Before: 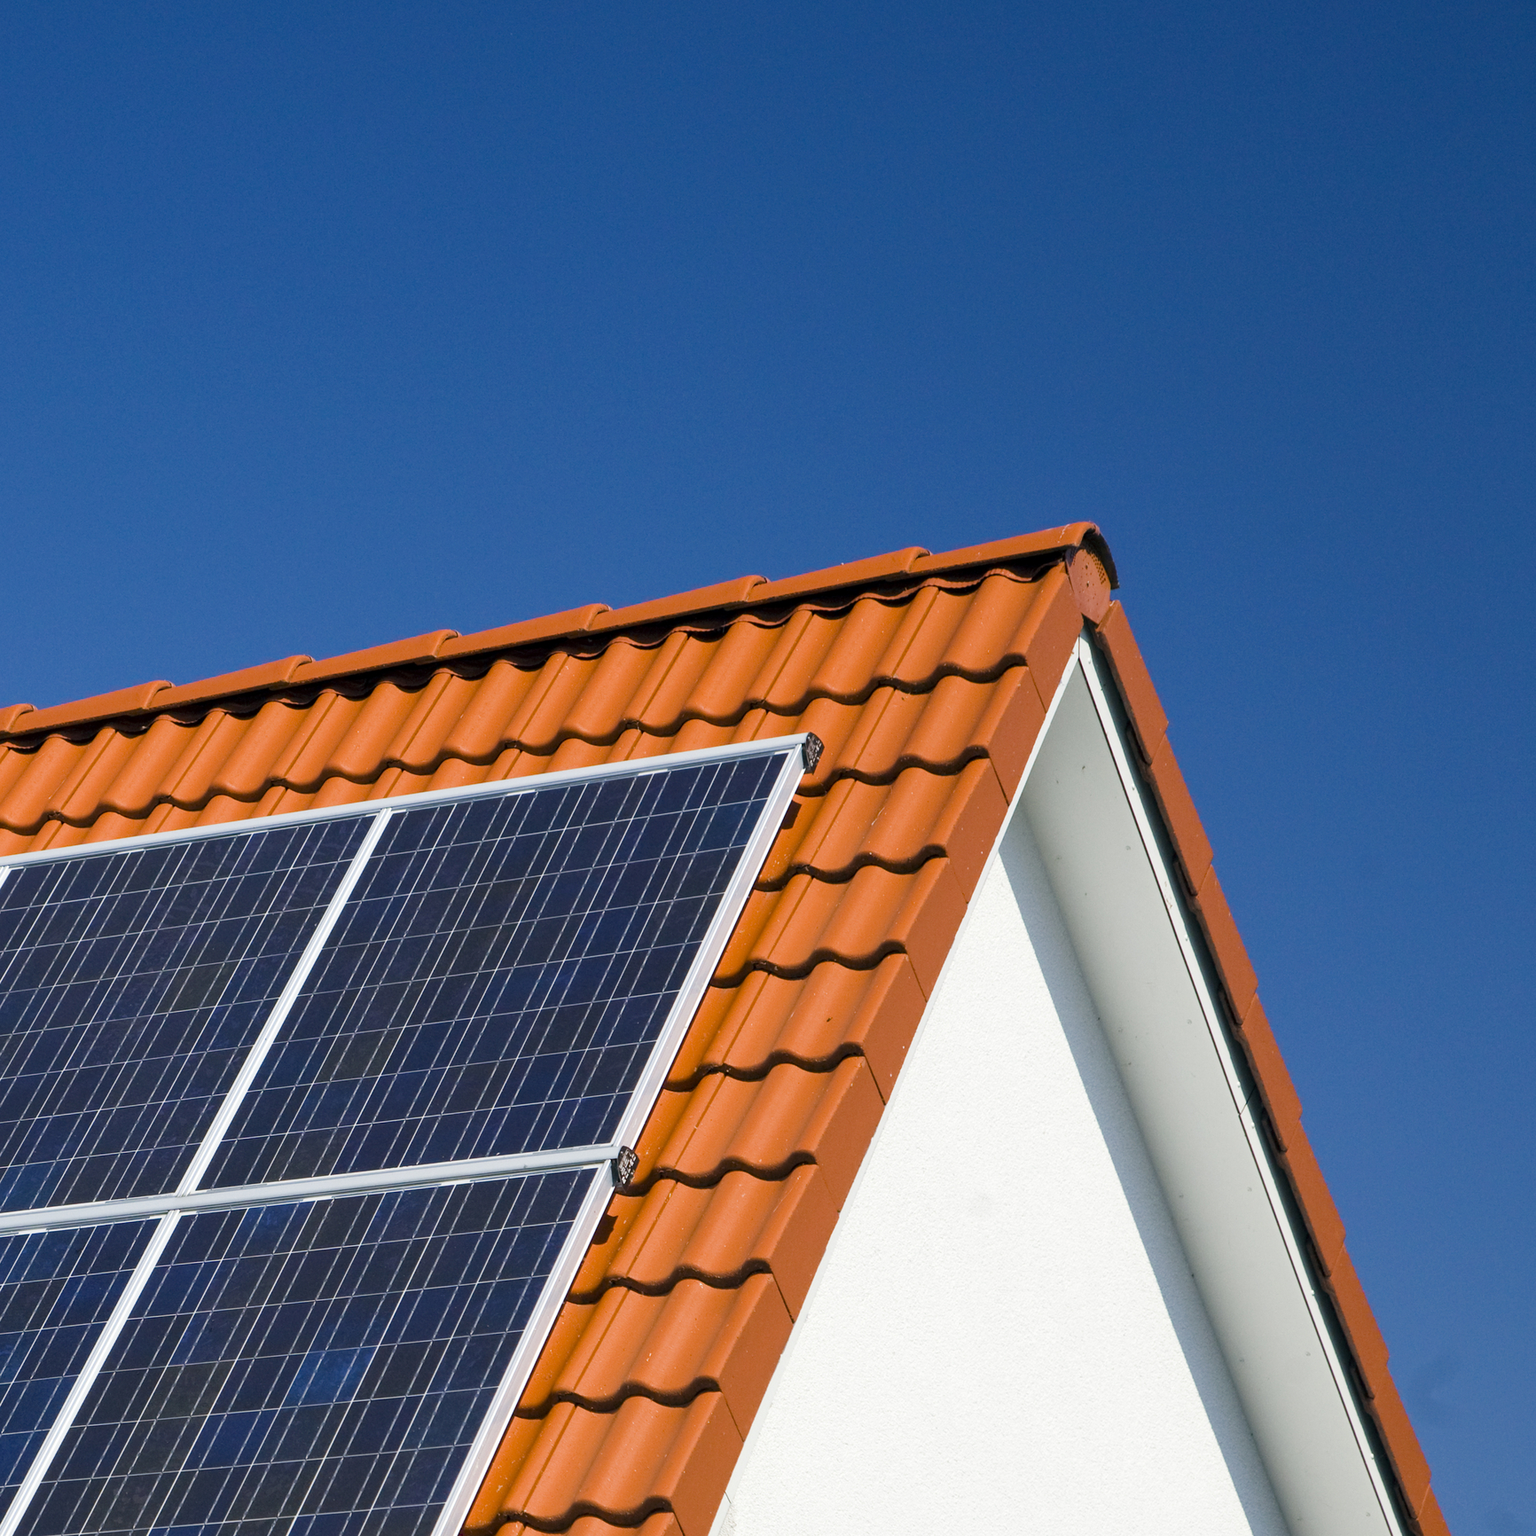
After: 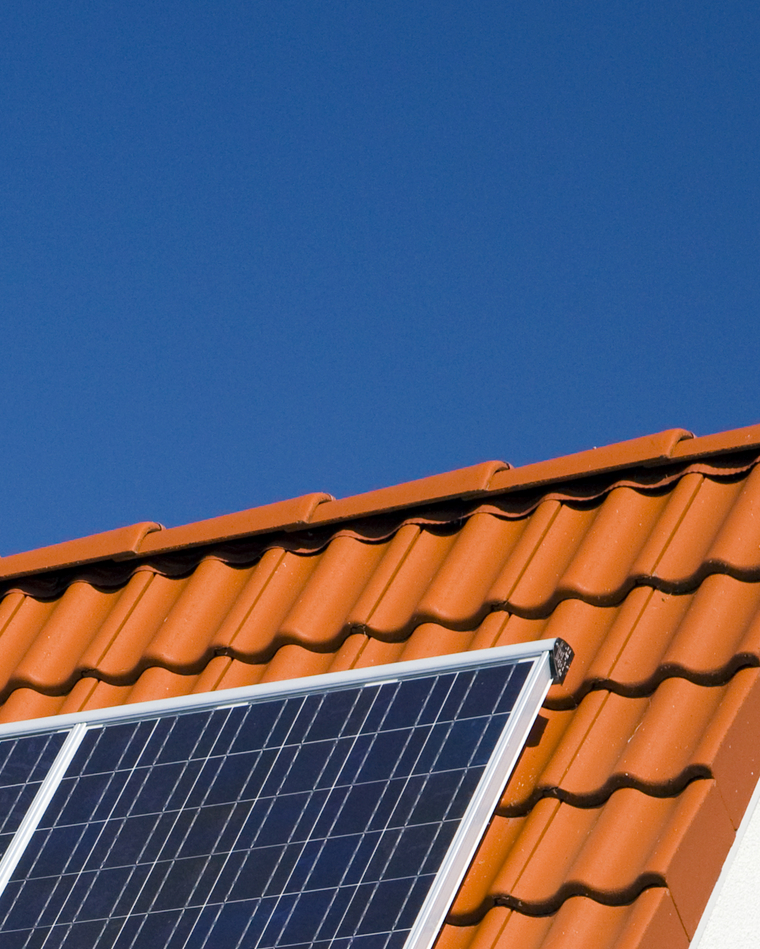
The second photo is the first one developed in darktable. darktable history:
crop: left 20.518%, top 10.912%, right 35.583%, bottom 34.255%
